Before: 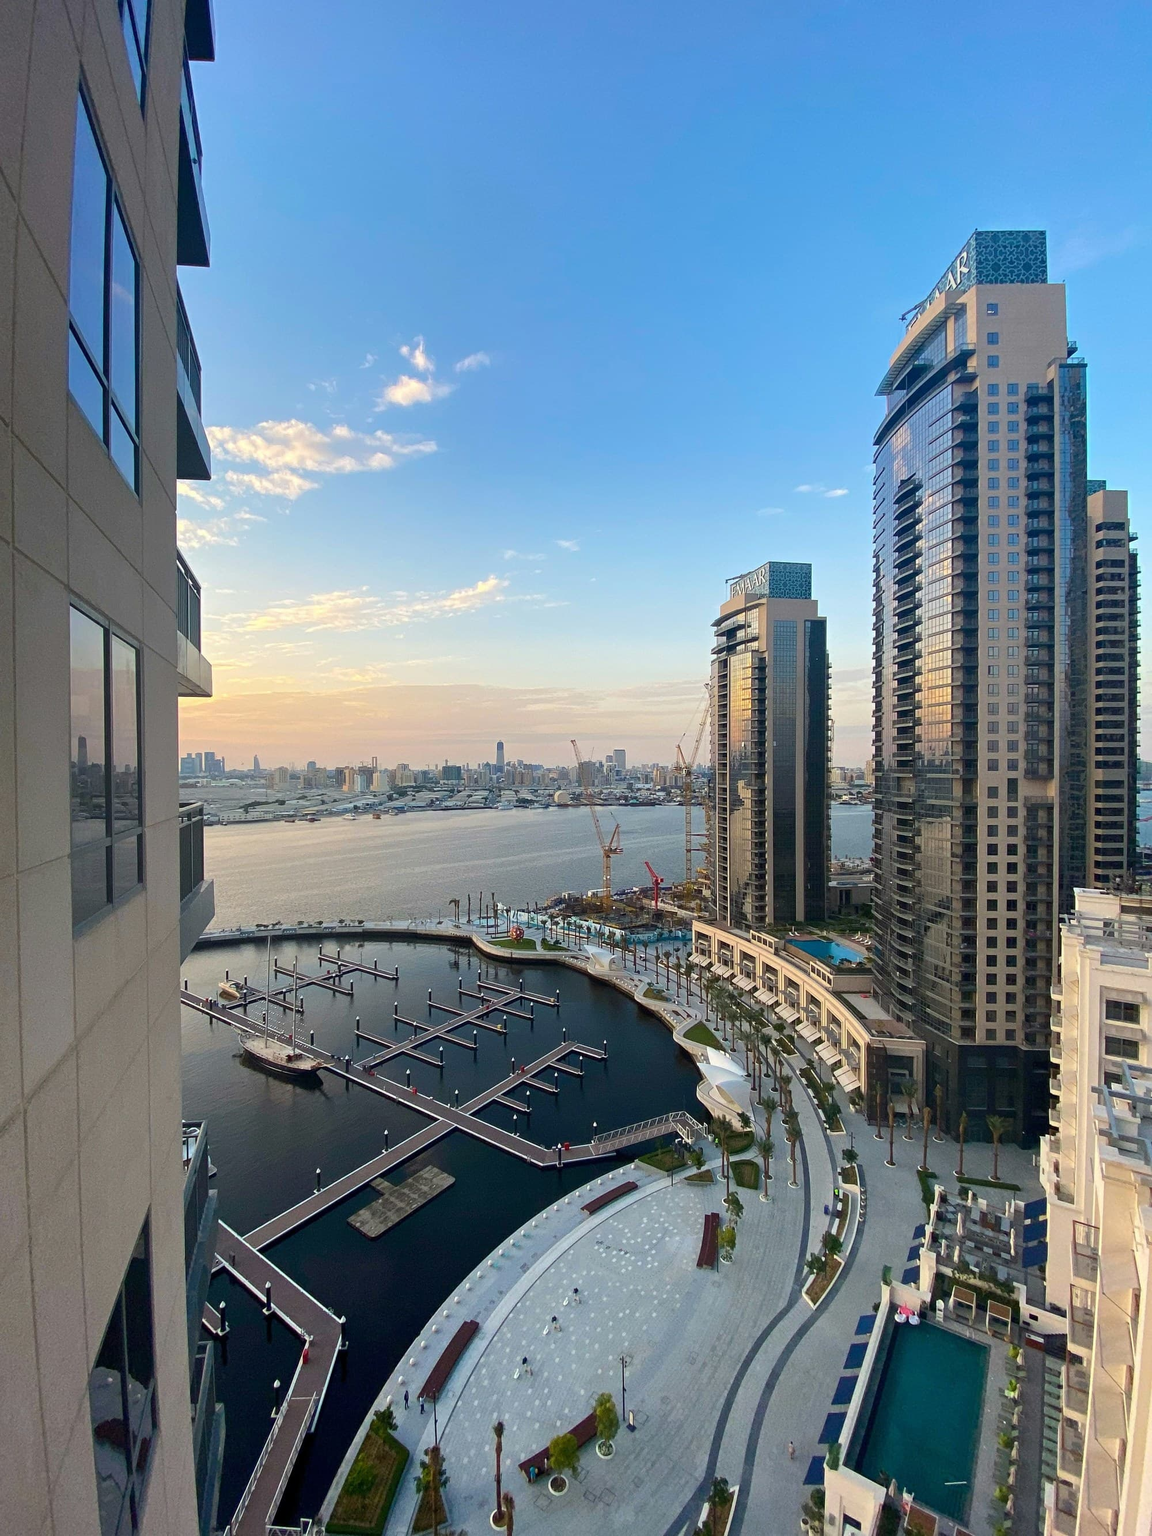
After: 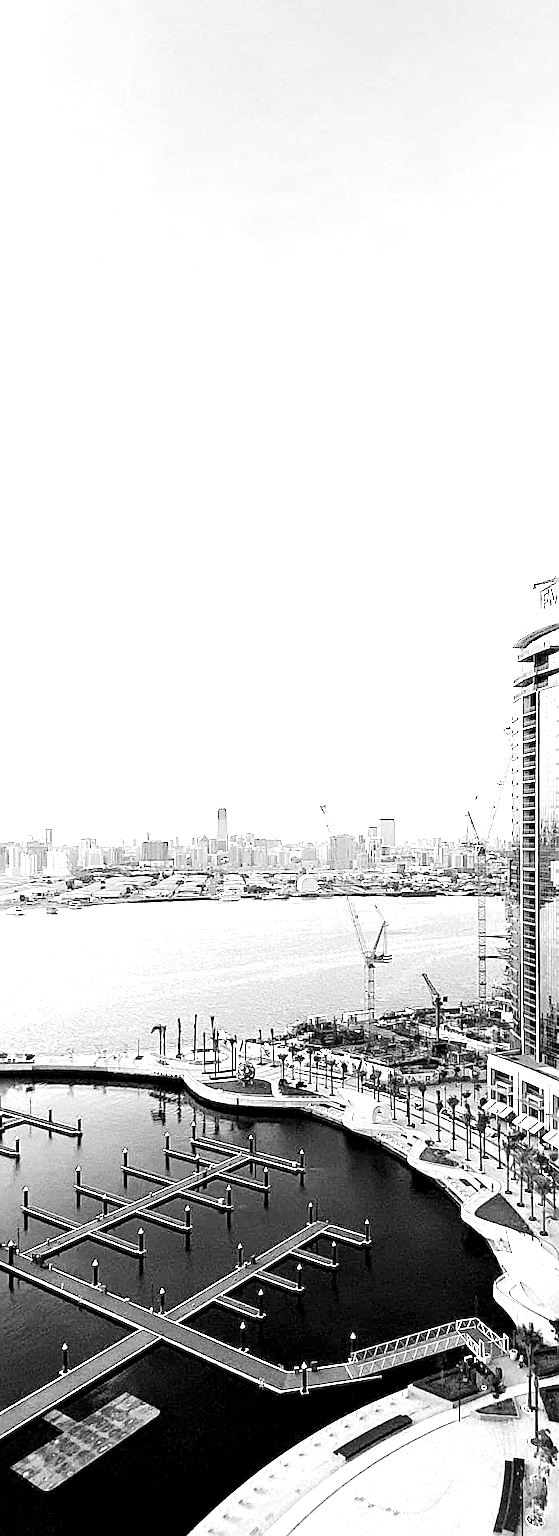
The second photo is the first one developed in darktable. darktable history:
monochrome: a -71.75, b 75.82
shadows and highlights: radius 93.07, shadows -14.46, white point adjustment 0.23, highlights 31.48, compress 48.23%, highlights color adjustment 52.79%, soften with gaussian
exposure: exposure 1.137 EV, compensate highlight preservation false
crop and rotate: left 29.476%, top 10.214%, right 35.32%, bottom 17.333%
sharpen: on, module defaults
color balance rgb: perceptual saturation grading › global saturation 20%, perceptual saturation grading › highlights -25%, perceptual saturation grading › shadows 25%
levels: levels [0.129, 0.519, 0.867]
tone curve: curves: ch0 [(0, 0) (0.003, 0.002) (0.011, 0.006) (0.025, 0.012) (0.044, 0.021) (0.069, 0.027) (0.1, 0.035) (0.136, 0.06) (0.177, 0.108) (0.224, 0.173) (0.277, 0.26) (0.335, 0.353) (0.399, 0.453) (0.468, 0.555) (0.543, 0.641) (0.623, 0.724) (0.709, 0.792) (0.801, 0.857) (0.898, 0.918) (1, 1)], preserve colors none
